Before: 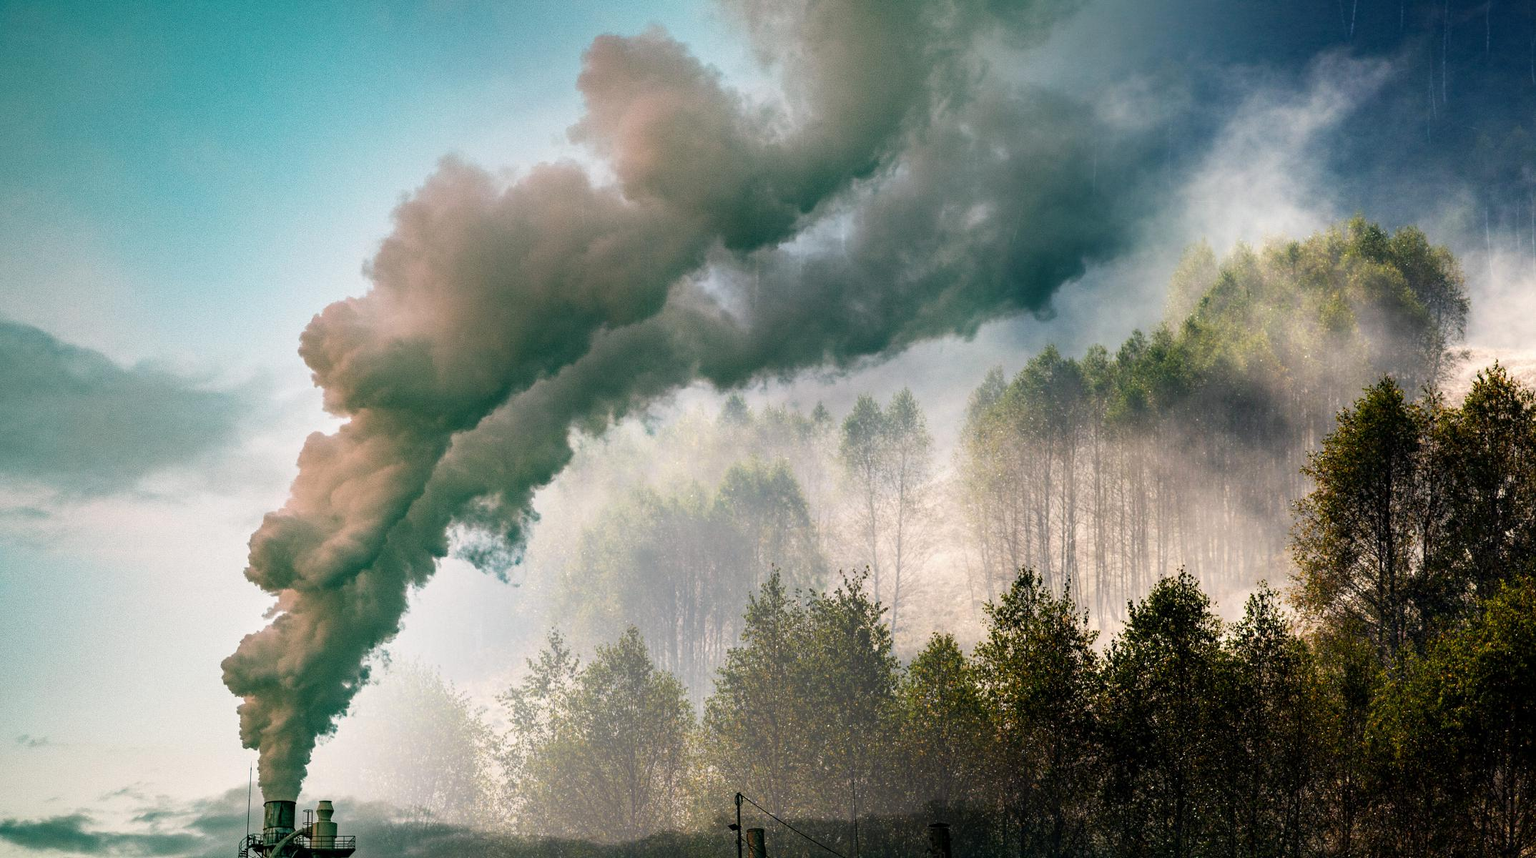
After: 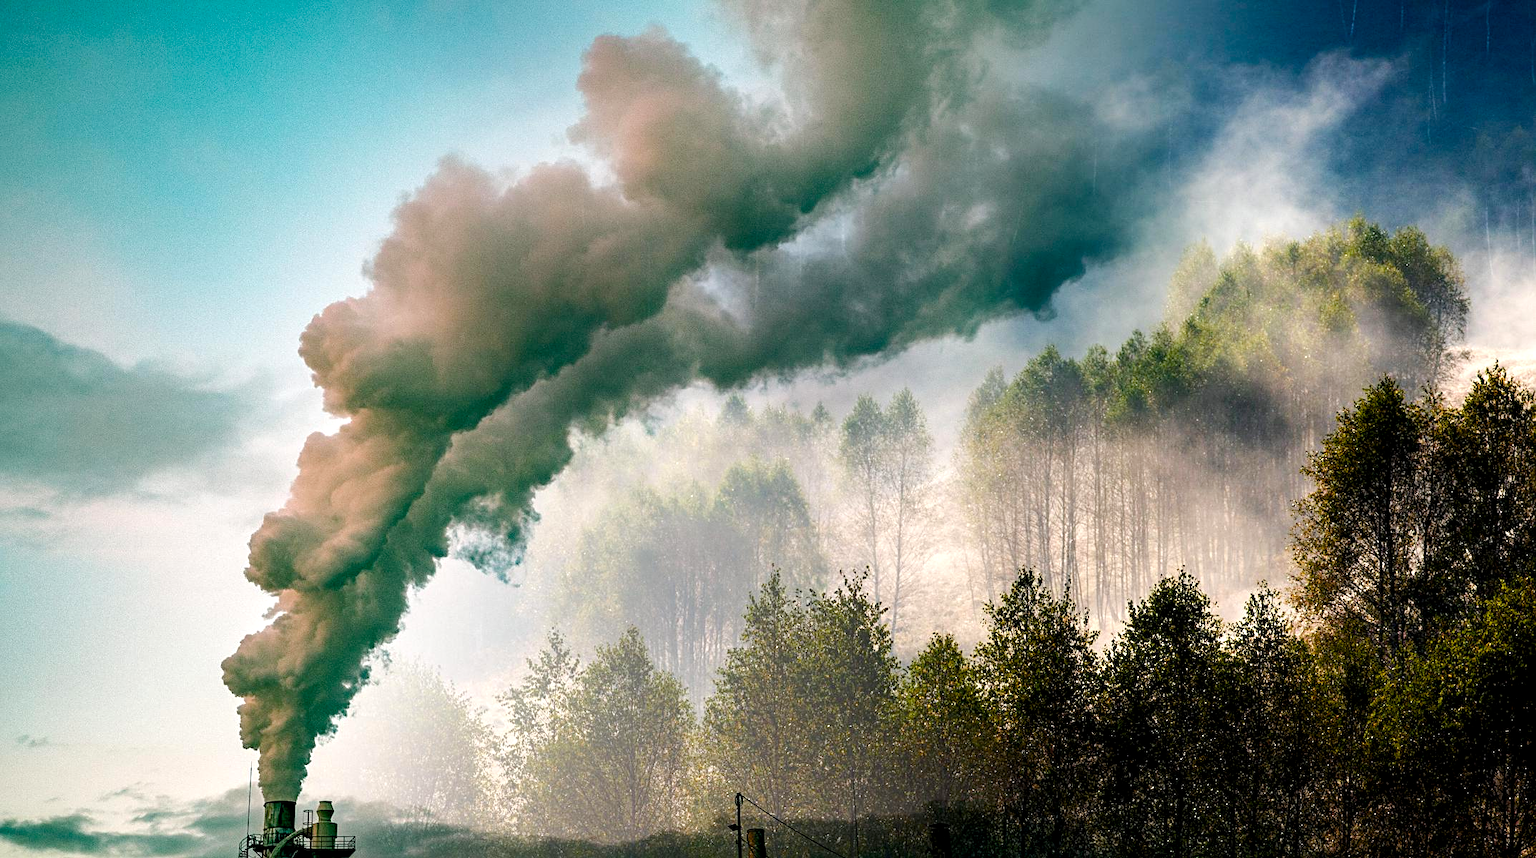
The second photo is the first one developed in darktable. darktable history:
sharpen: radius 2.529, amount 0.323
color balance rgb: global offset › luminance -0.51%, perceptual saturation grading › global saturation 27.53%, perceptual saturation grading › highlights -25%, perceptual saturation grading › shadows 25%, perceptual brilliance grading › highlights 6.62%, perceptual brilliance grading › mid-tones 17.07%, perceptual brilliance grading › shadows -5.23%
